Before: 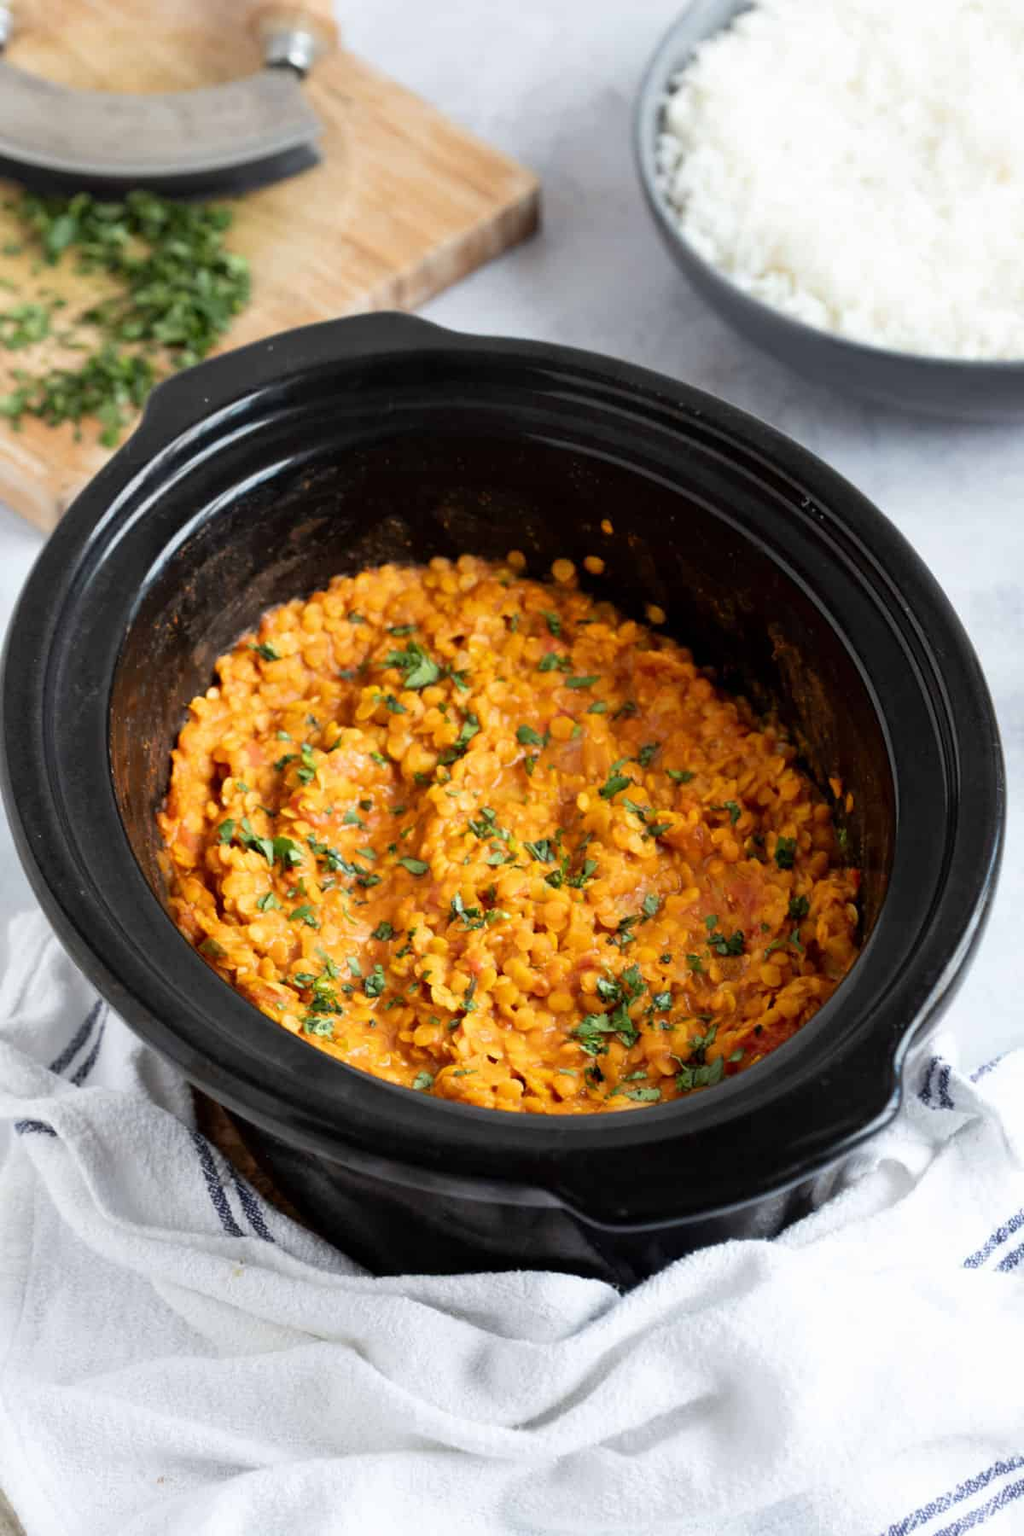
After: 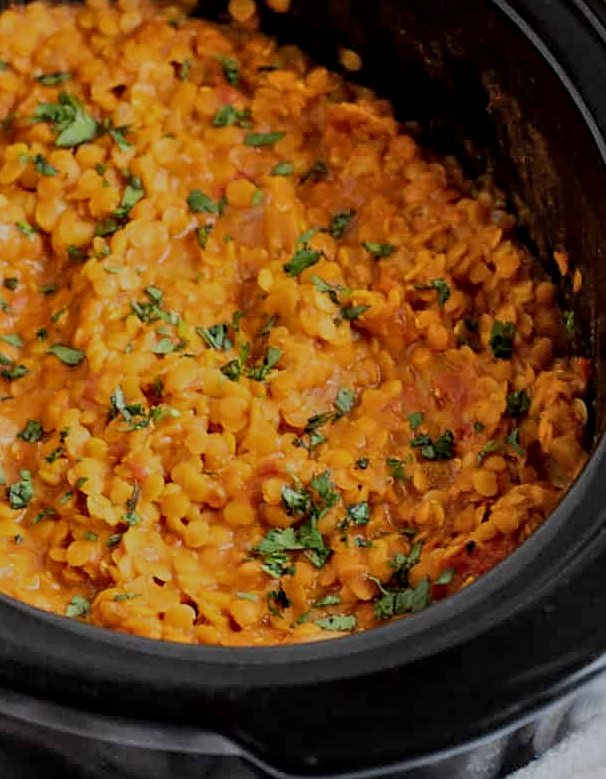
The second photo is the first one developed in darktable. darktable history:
sharpen: on, module defaults
local contrast: on, module defaults
tone equalizer: -8 EV -0.015 EV, -7 EV 0.024 EV, -6 EV -0.008 EV, -5 EV 0.007 EV, -4 EV -0.04 EV, -3 EV -0.241 EV, -2 EV -0.656 EV, -1 EV -0.974 EV, +0 EV -0.962 EV, edges refinement/feathering 500, mask exposure compensation -1.57 EV, preserve details guided filter
crop: left 34.835%, top 36.716%, right 14.623%, bottom 19.995%
